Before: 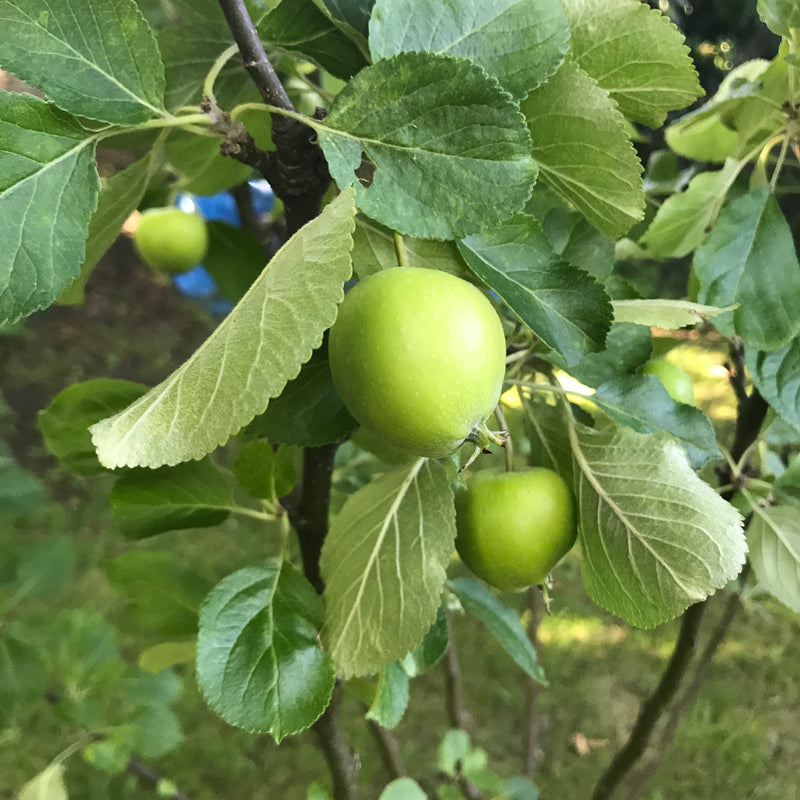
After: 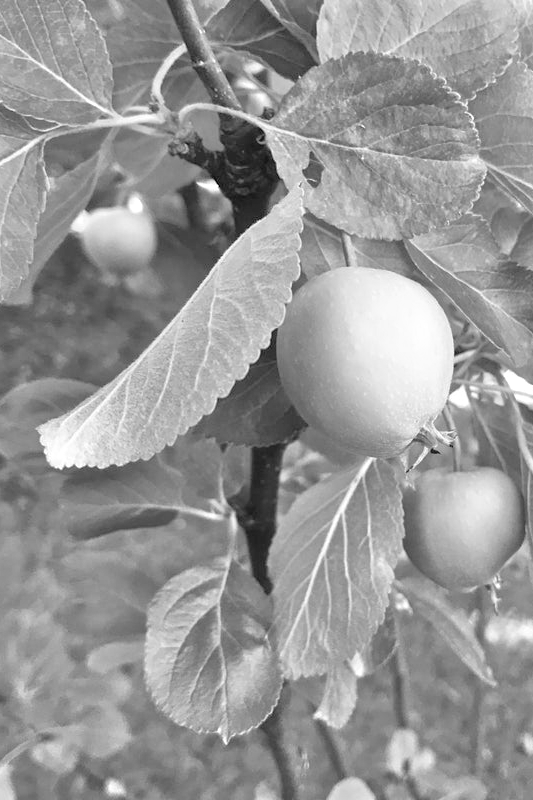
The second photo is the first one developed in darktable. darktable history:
crop and rotate: left 6.617%, right 26.717%
tone equalizer: -7 EV 0.15 EV, -6 EV 0.6 EV, -5 EV 1.15 EV, -4 EV 1.33 EV, -3 EV 1.15 EV, -2 EV 0.6 EV, -1 EV 0.15 EV, mask exposure compensation -0.5 EV
velvia: on, module defaults
contrast brightness saturation: saturation -1
